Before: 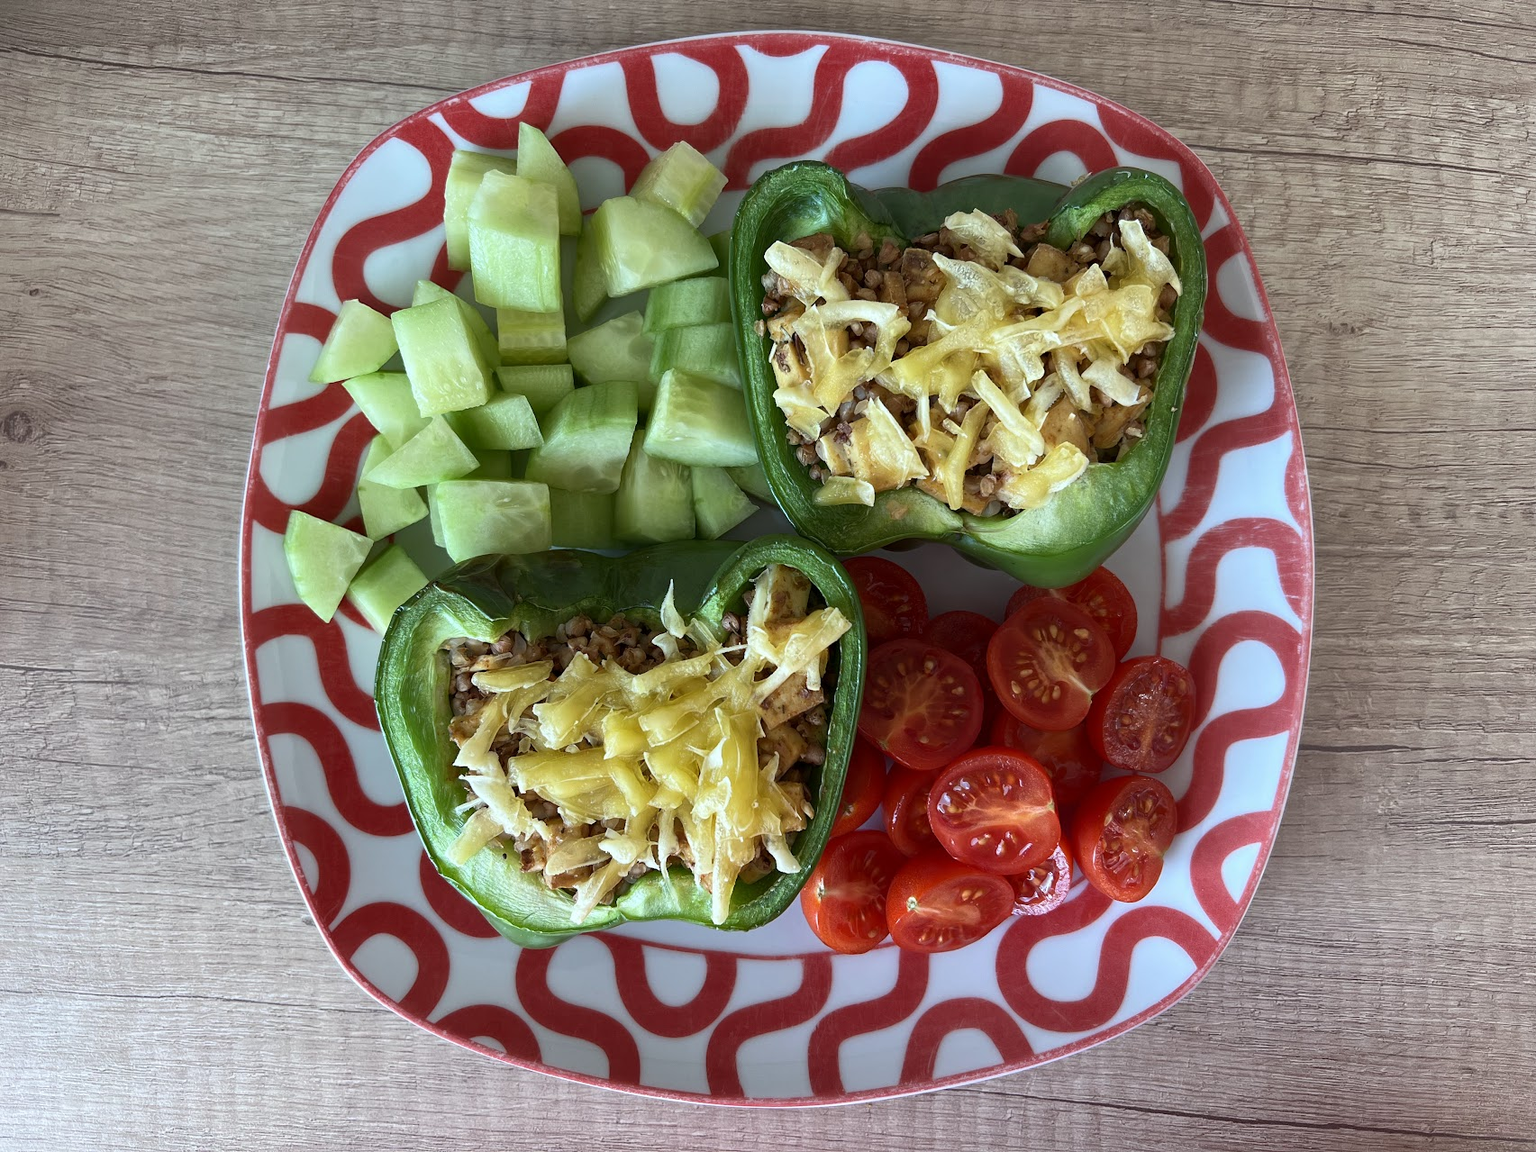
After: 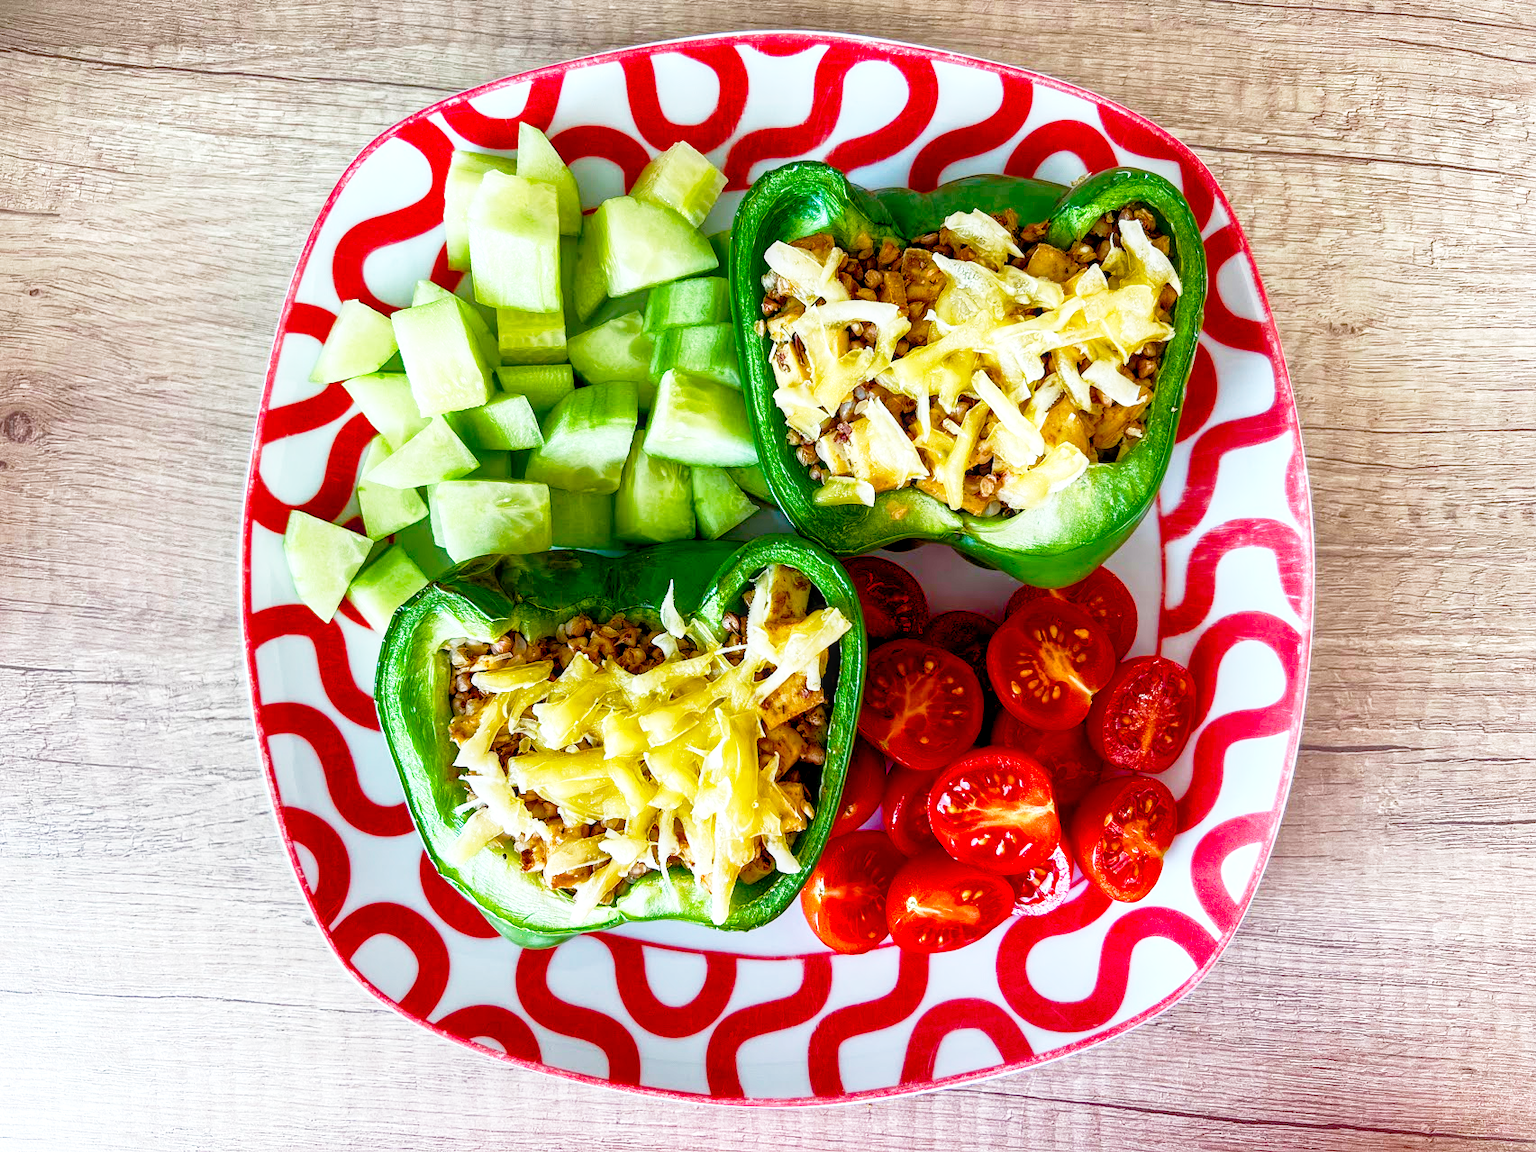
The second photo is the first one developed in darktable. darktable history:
color balance rgb: global offset › luminance -0.5%, perceptual saturation grading › highlights -17.77%, perceptual saturation grading › mid-tones 33.1%, perceptual saturation grading › shadows 50.52%, perceptual brilliance grading › highlights 10.8%, perceptual brilliance grading › shadows -10.8%, global vibrance 24.22%, contrast -25%
base curve: curves: ch0 [(0, 0) (0.012, 0.01) (0.073, 0.168) (0.31, 0.711) (0.645, 0.957) (1, 1)], preserve colors none
local contrast: detail 130%
